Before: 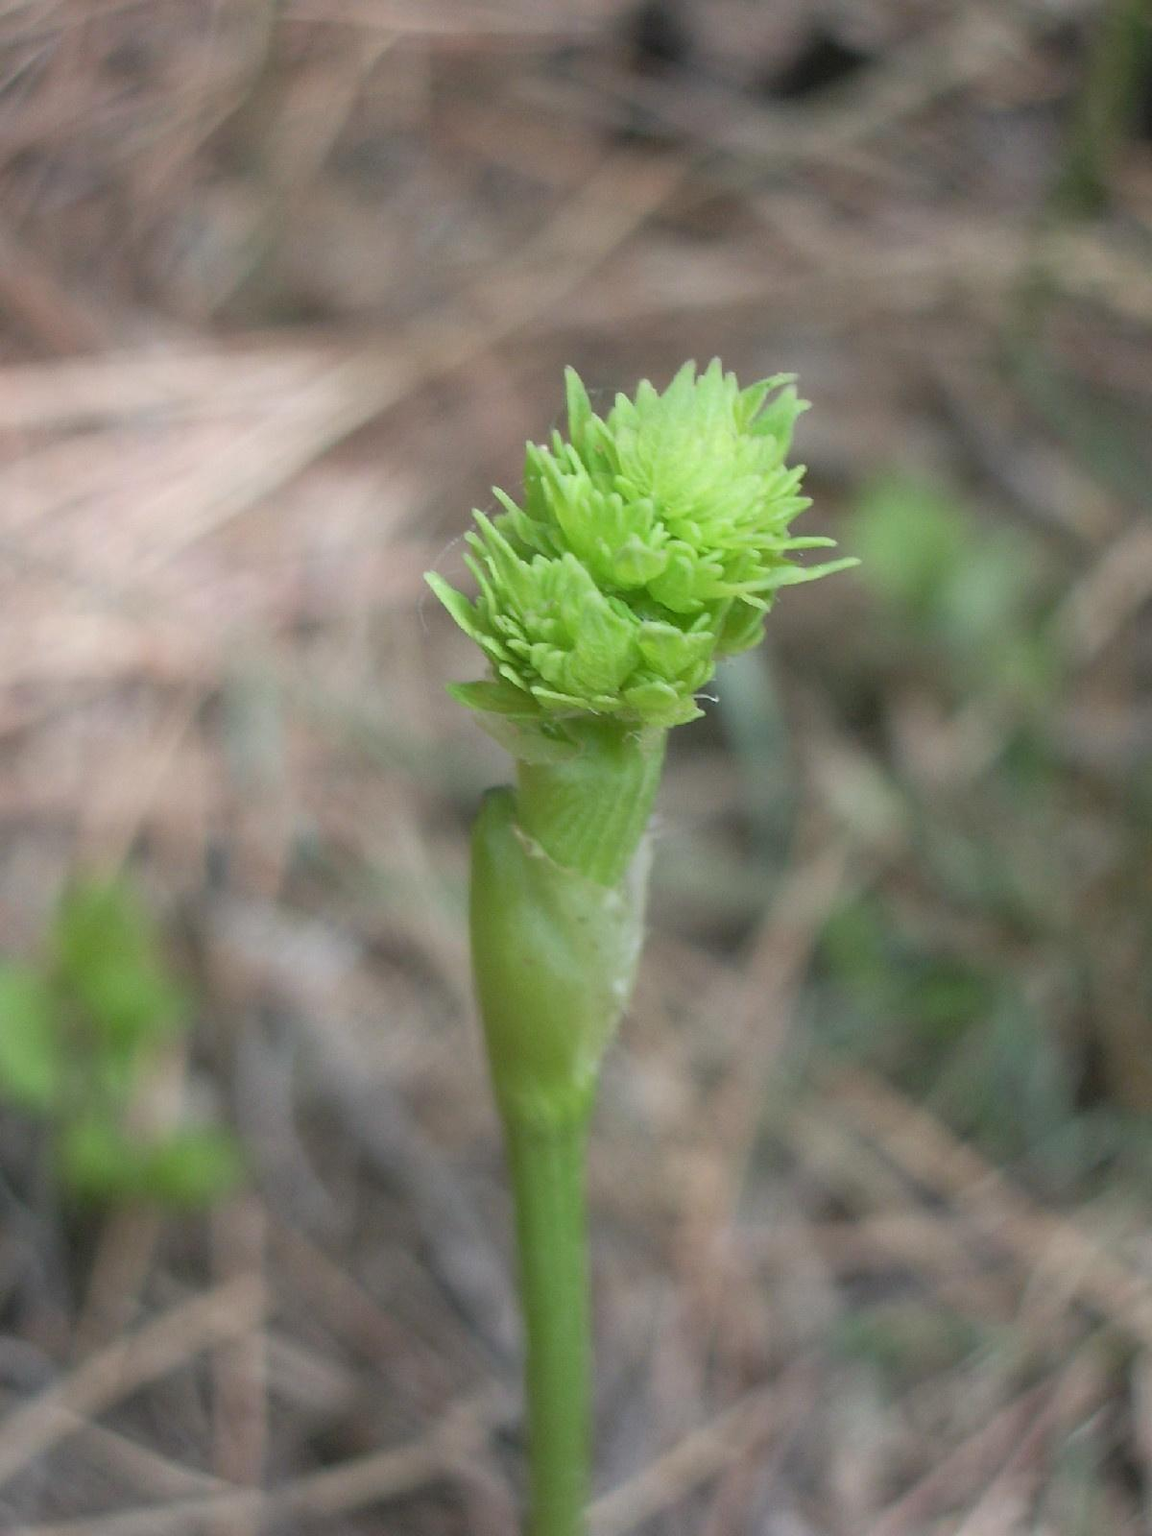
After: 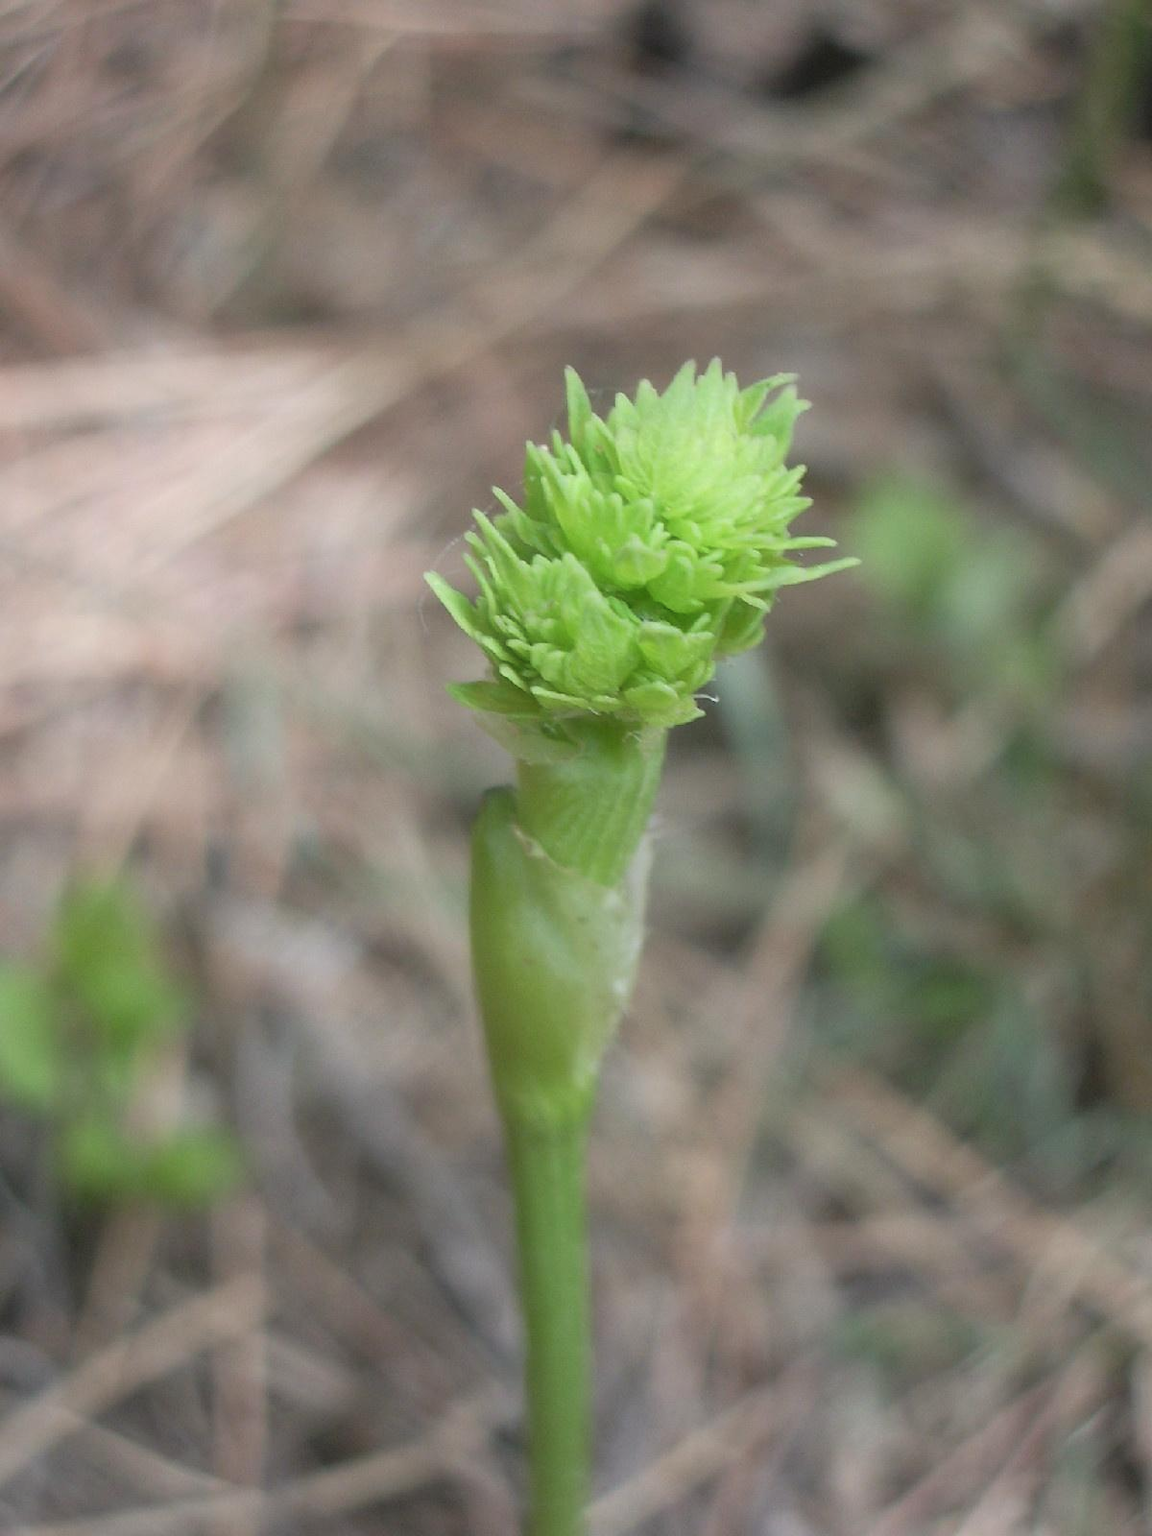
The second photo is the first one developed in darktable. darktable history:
haze removal: strength -0.114, compatibility mode true, adaptive false
